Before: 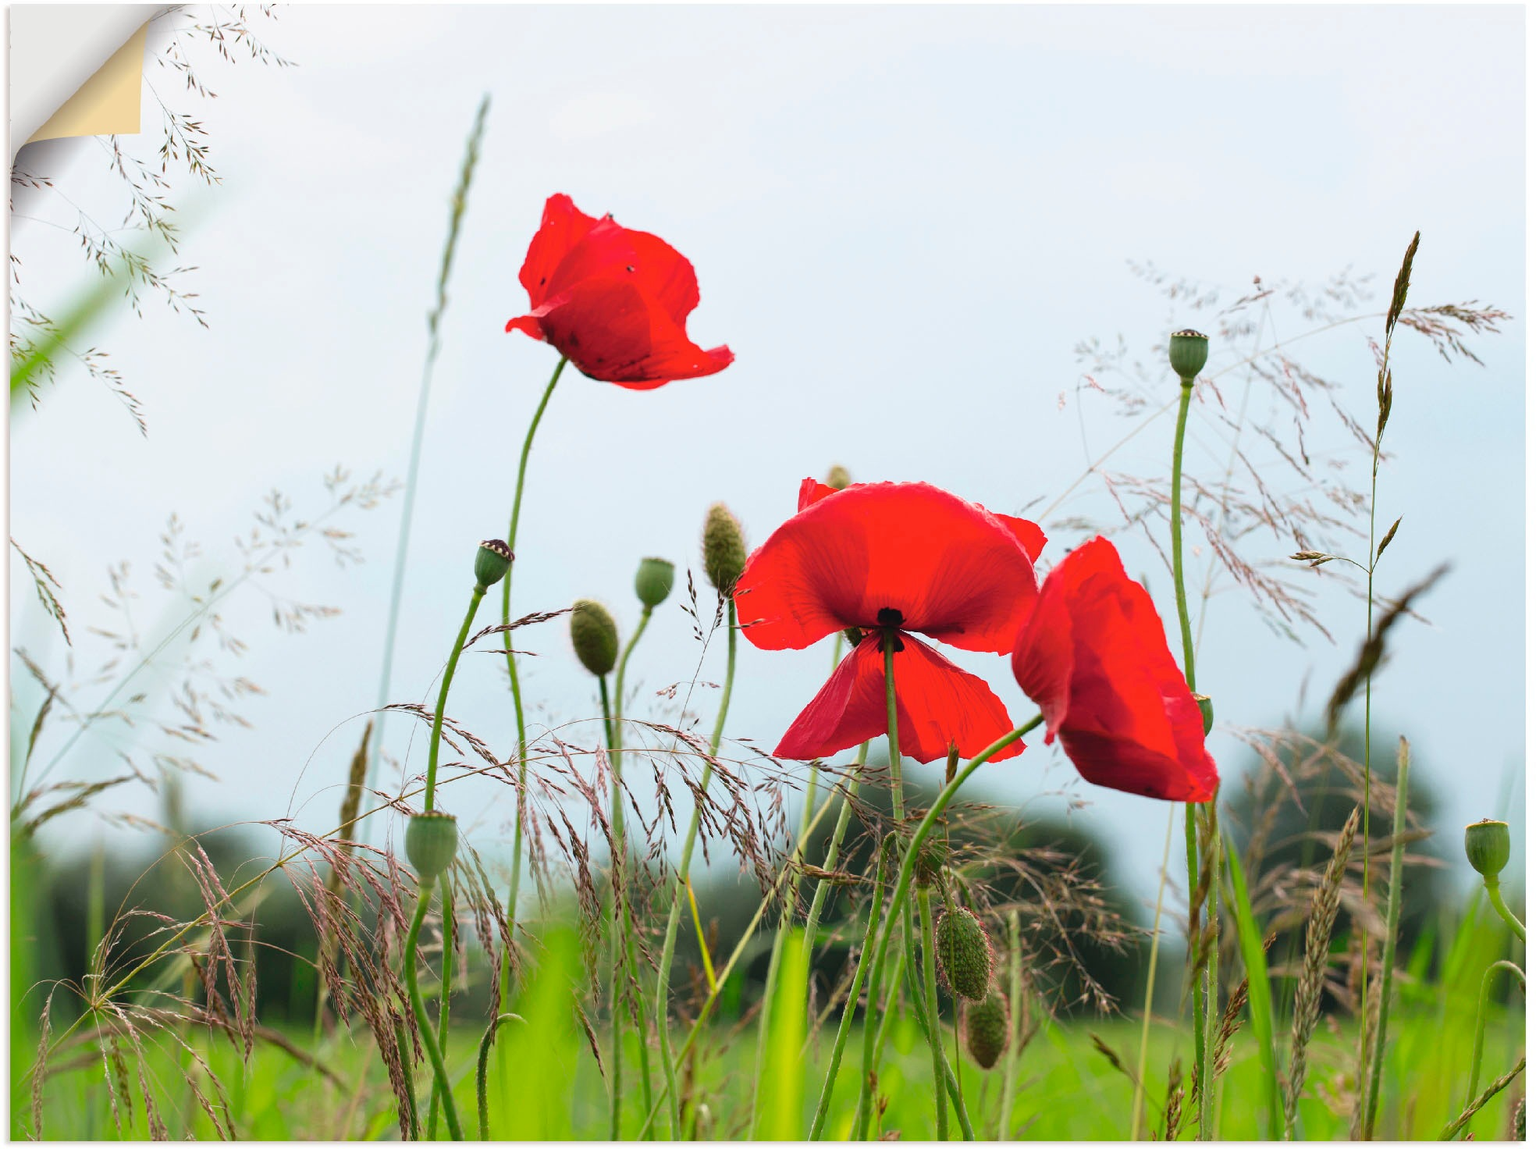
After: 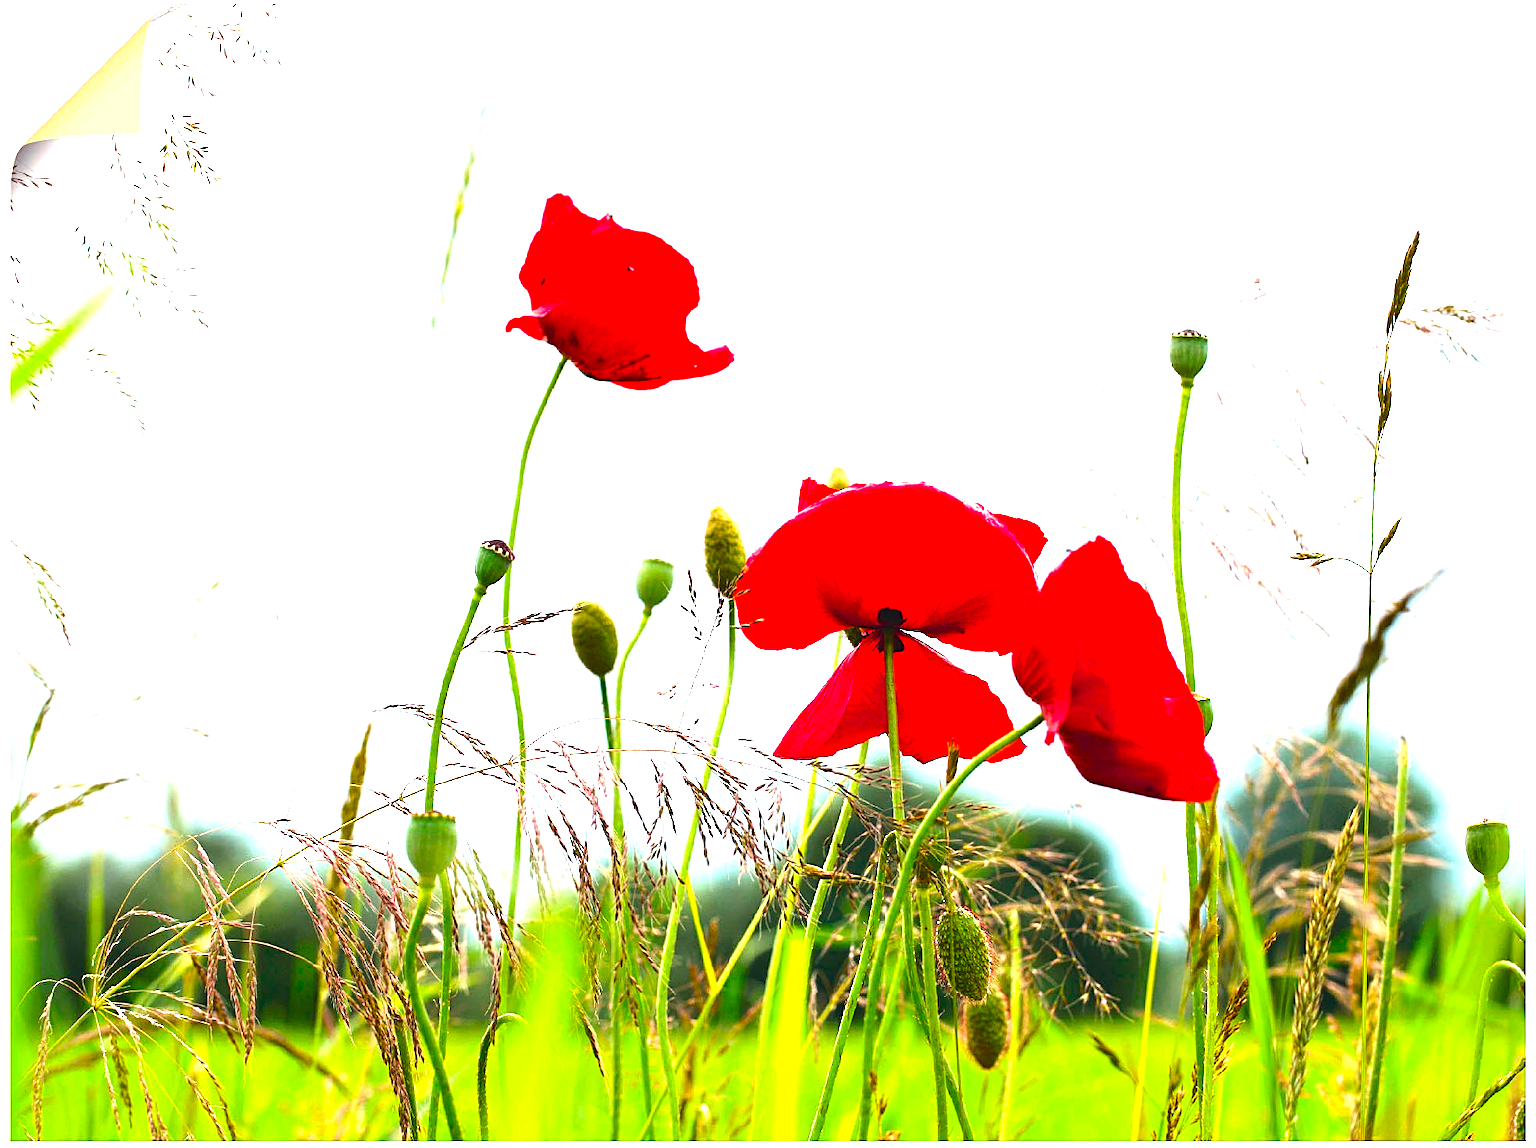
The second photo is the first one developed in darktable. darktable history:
sharpen: on, module defaults
exposure: black level correction 0, exposure 1.1 EV, compensate exposure bias true, compensate highlight preservation false
color balance rgb: linear chroma grading › global chroma 9%, perceptual saturation grading › global saturation 36%, perceptual saturation grading › shadows 35%, perceptual brilliance grading › global brilliance 15%, perceptual brilliance grading › shadows -35%, global vibrance 15%
